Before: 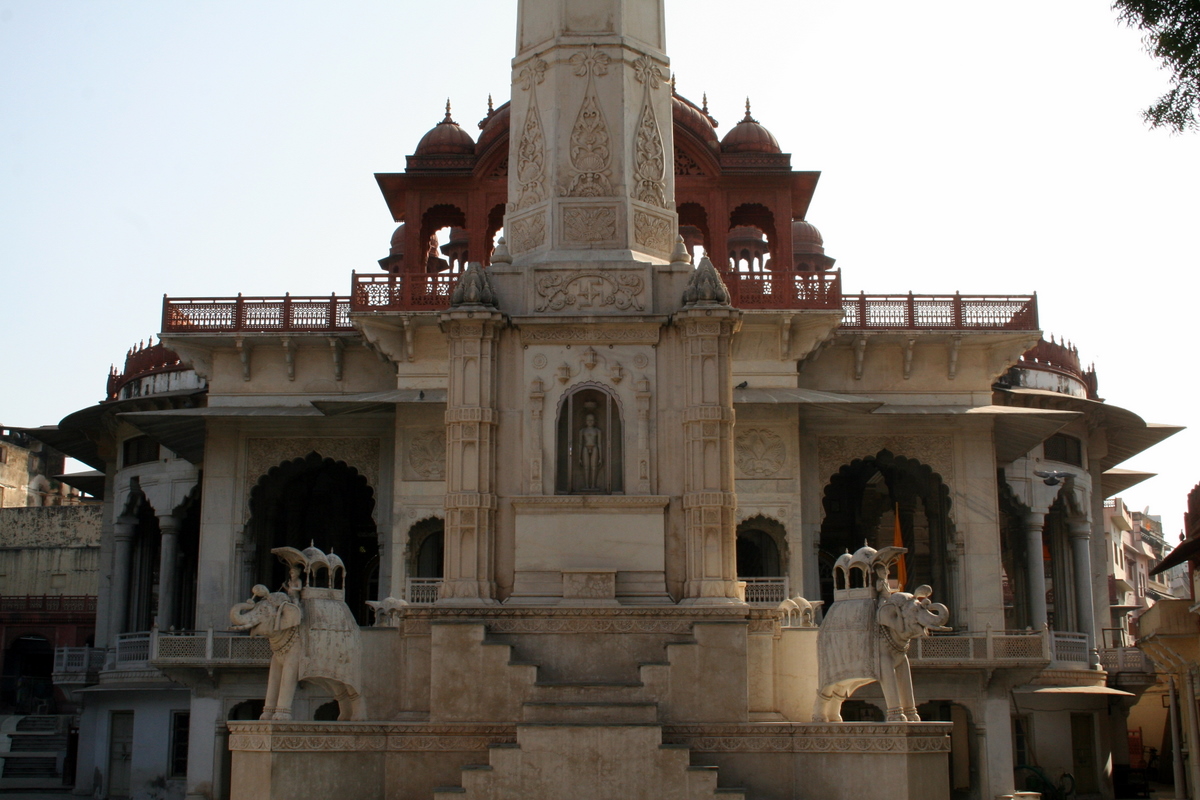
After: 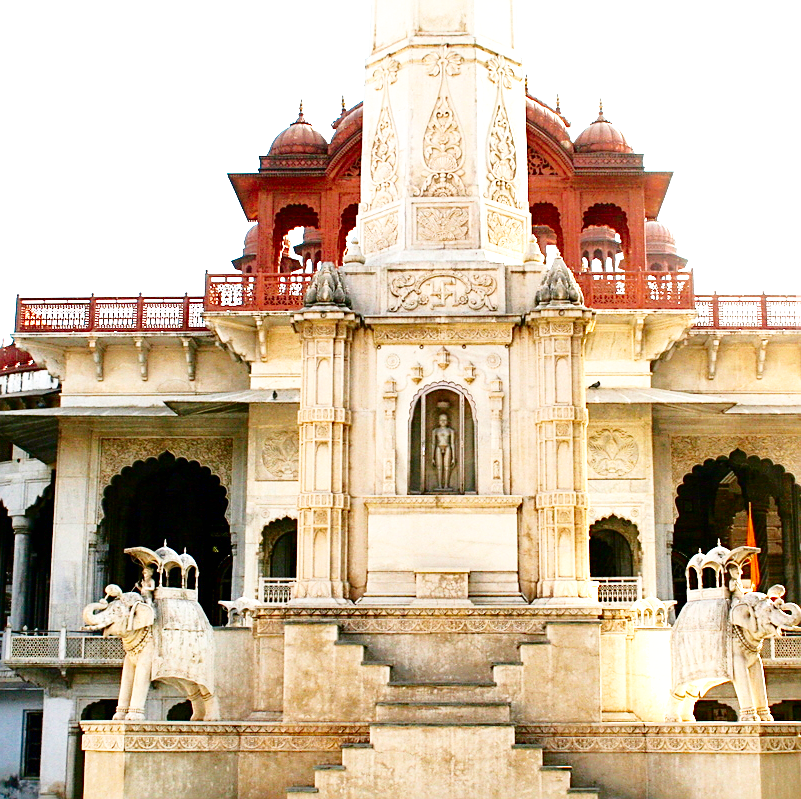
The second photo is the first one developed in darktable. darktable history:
crop and rotate: left 12.284%, right 20.959%
exposure: black level correction 0, exposure 1.966 EV, compensate highlight preservation false
sharpen: amount 0.573
contrast brightness saturation: contrast 0.224, brightness -0.193, saturation 0.238
levels: levels [0, 0.51, 1]
base curve: curves: ch0 [(0, 0.003) (0.001, 0.002) (0.006, 0.004) (0.02, 0.022) (0.048, 0.086) (0.094, 0.234) (0.162, 0.431) (0.258, 0.629) (0.385, 0.8) (0.548, 0.918) (0.751, 0.988) (1, 1)], preserve colors none
shadows and highlights: on, module defaults
